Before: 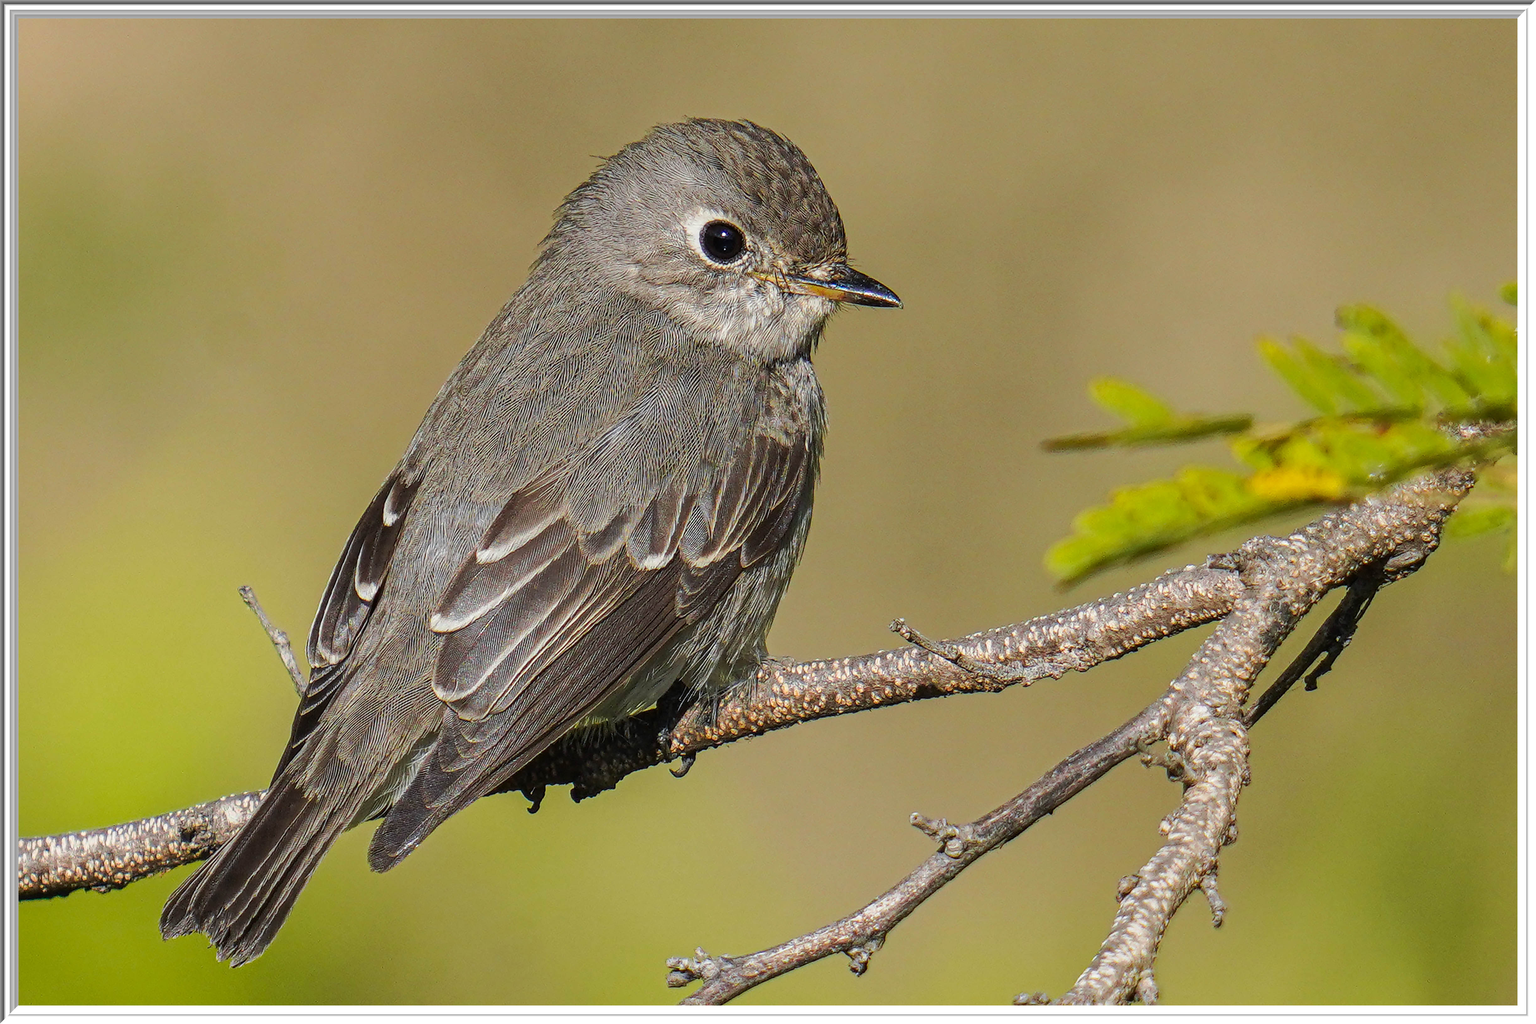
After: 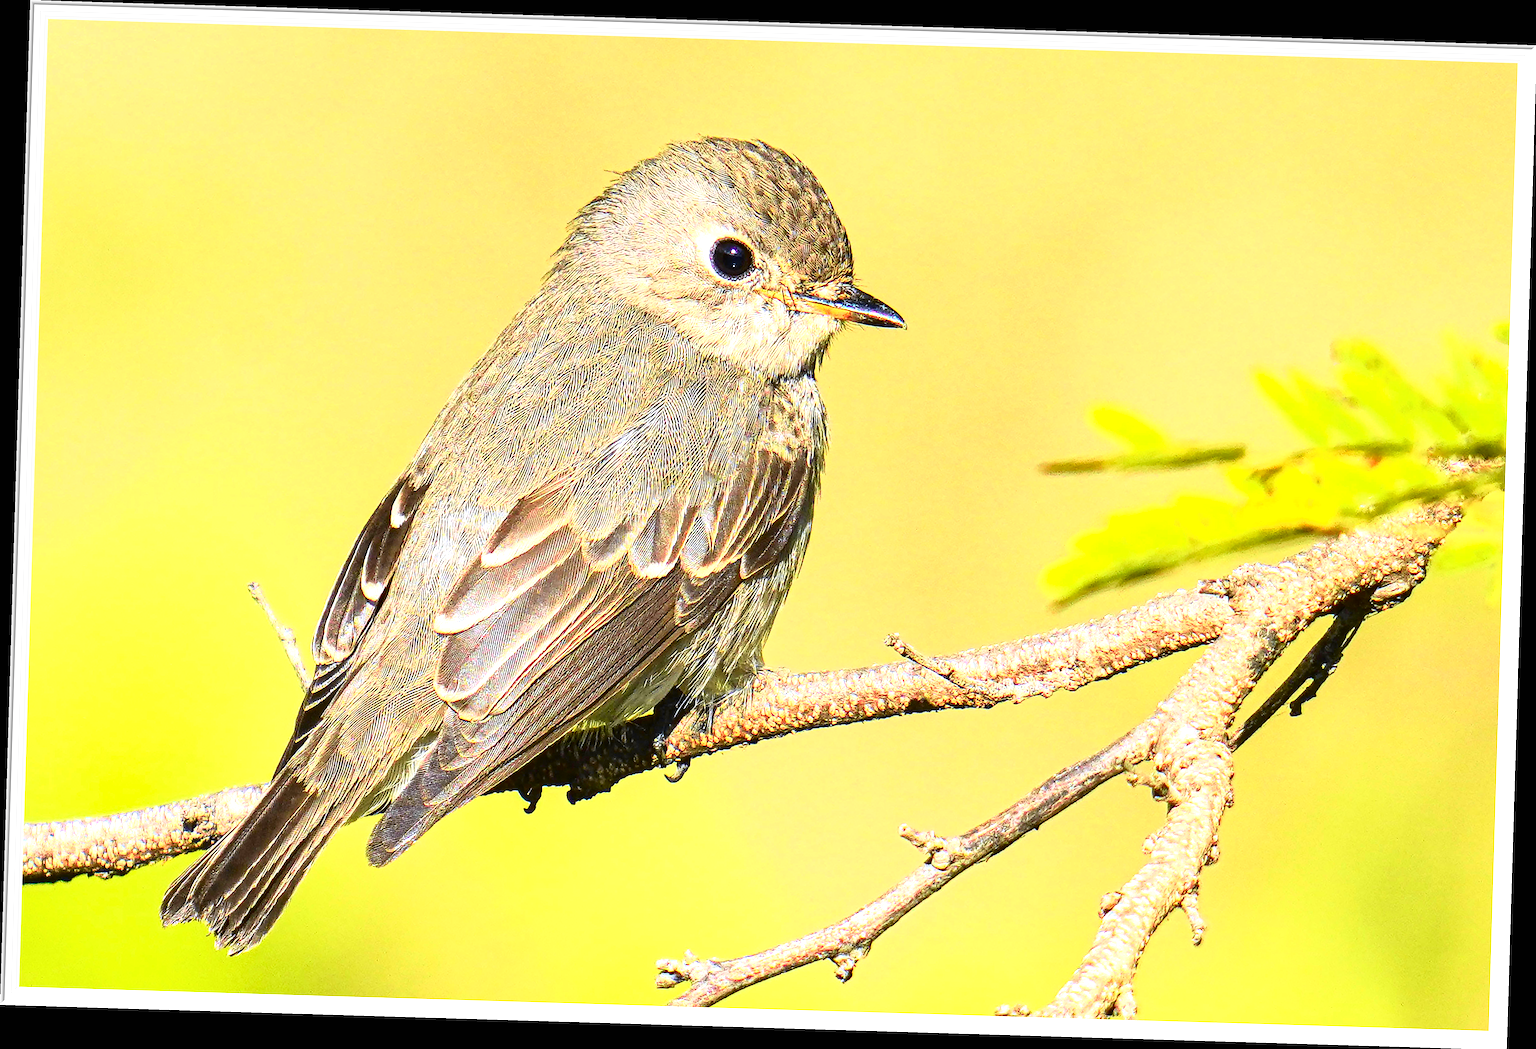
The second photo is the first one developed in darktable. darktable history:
exposure: black level correction 0, exposure 1.1 EV, compensate exposure bias true, compensate highlight preservation false
rotate and perspective: rotation 1.72°, automatic cropping off
tone curve: curves: ch0 [(0, 0) (0.074, 0.04) (0.157, 0.1) (0.472, 0.515) (0.635, 0.731) (0.768, 0.878) (0.899, 0.969) (1, 1)]; ch1 [(0, 0) (0.08, 0.08) (0.3, 0.3) (0.5, 0.5) (0.539, 0.558) (0.586, 0.658) (0.69, 0.787) (0.92, 0.92) (1, 1)]; ch2 [(0, 0) (0.08, 0.08) (0.3, 0.3) (0.5, 0.5) (0.543, 0.597) (0.597, 0.679) (0.92, 0.92) (1, 1)], color space Lab, independent channels, preserve colors none
